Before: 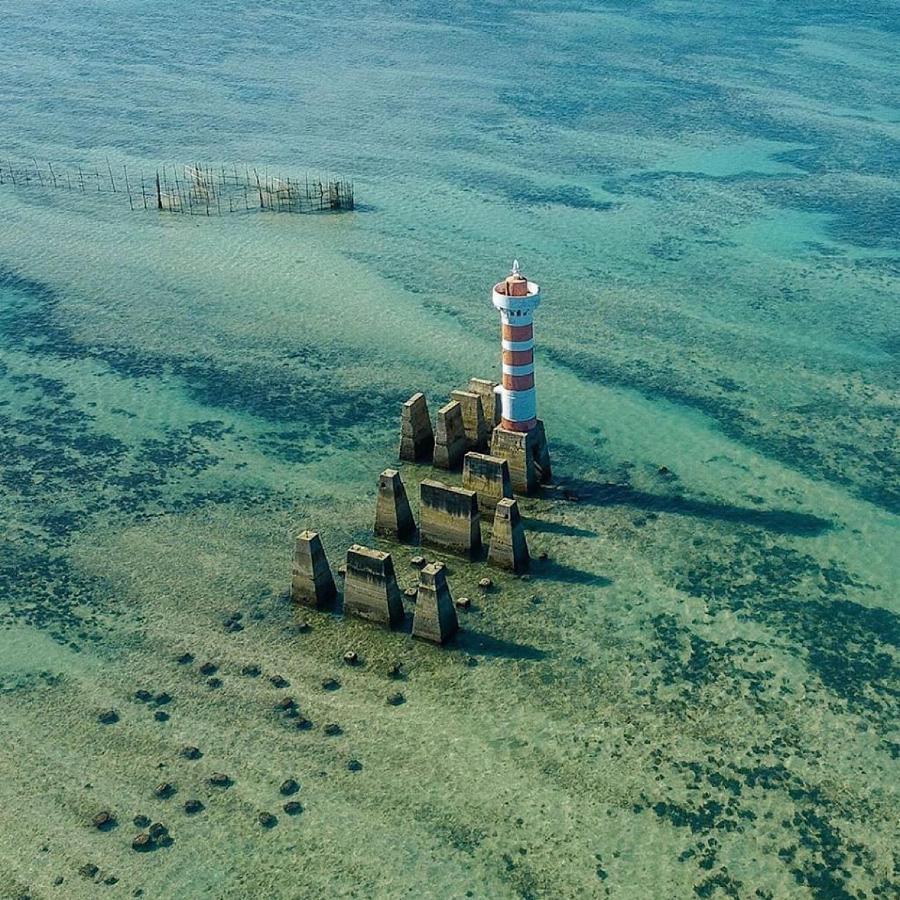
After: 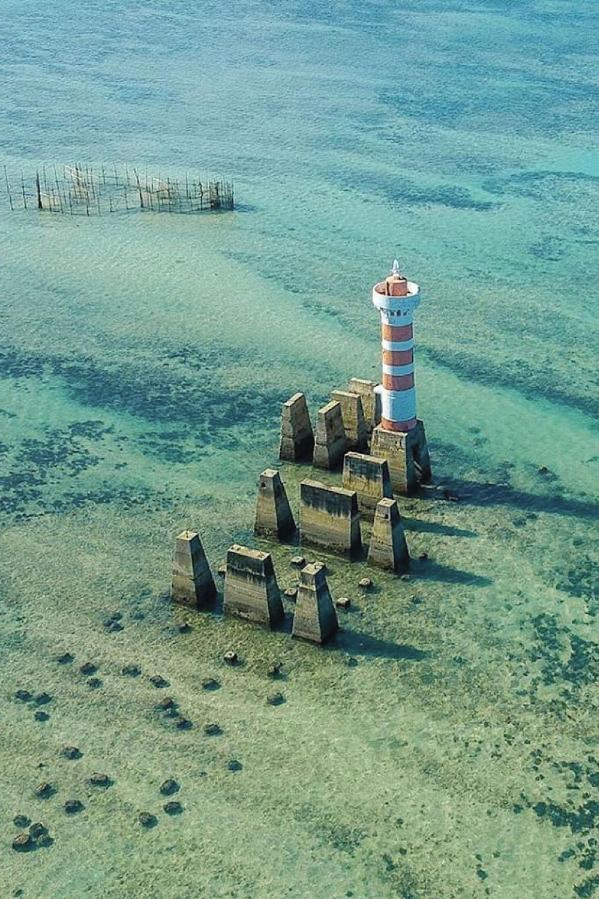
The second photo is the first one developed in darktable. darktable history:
crop and rotate: left 13.409%, right 19.924%
contrast brightness saturation: brightness 0.15
